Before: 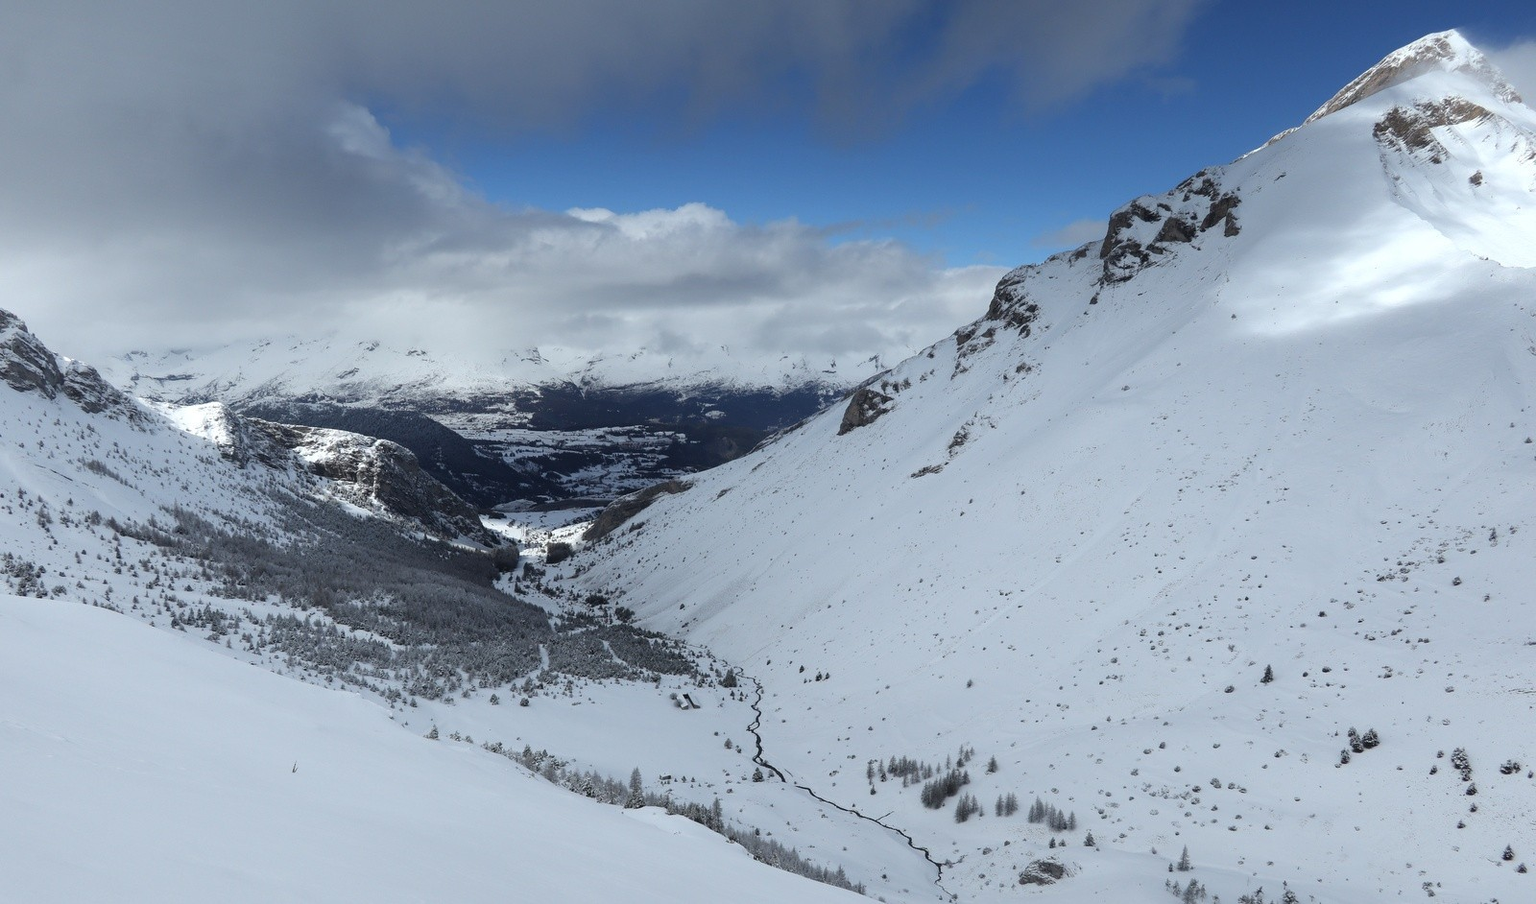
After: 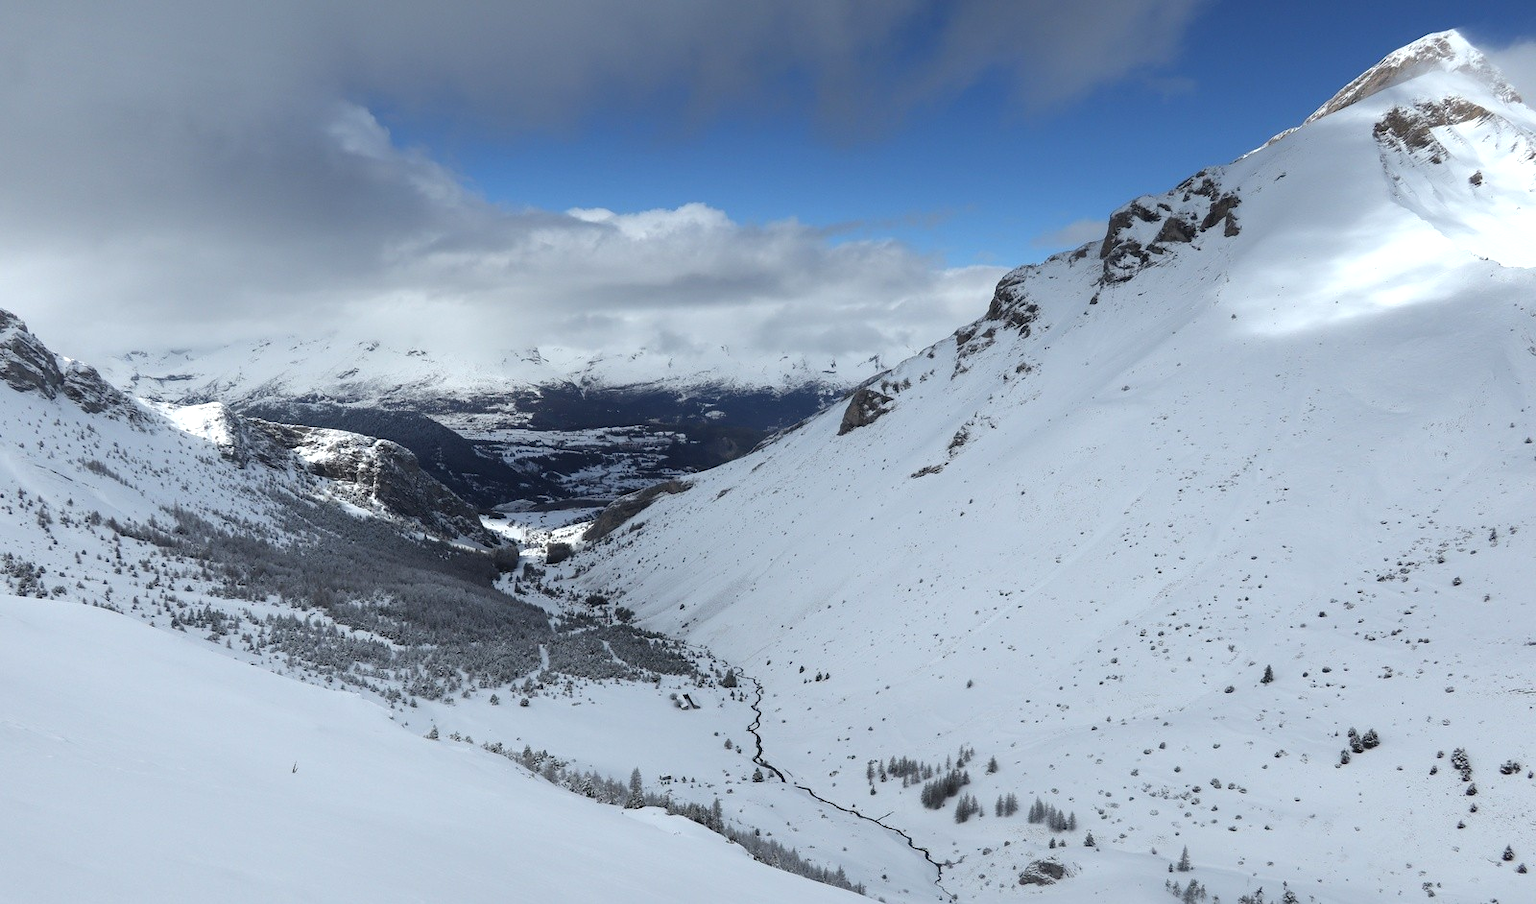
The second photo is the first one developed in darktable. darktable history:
exposure: exposure 0.201 EV, compensate exposure bias true, compensate highlight preservation false
shadows and highlights: shadows 37.5, highlights -27.82, soften with gaussian
